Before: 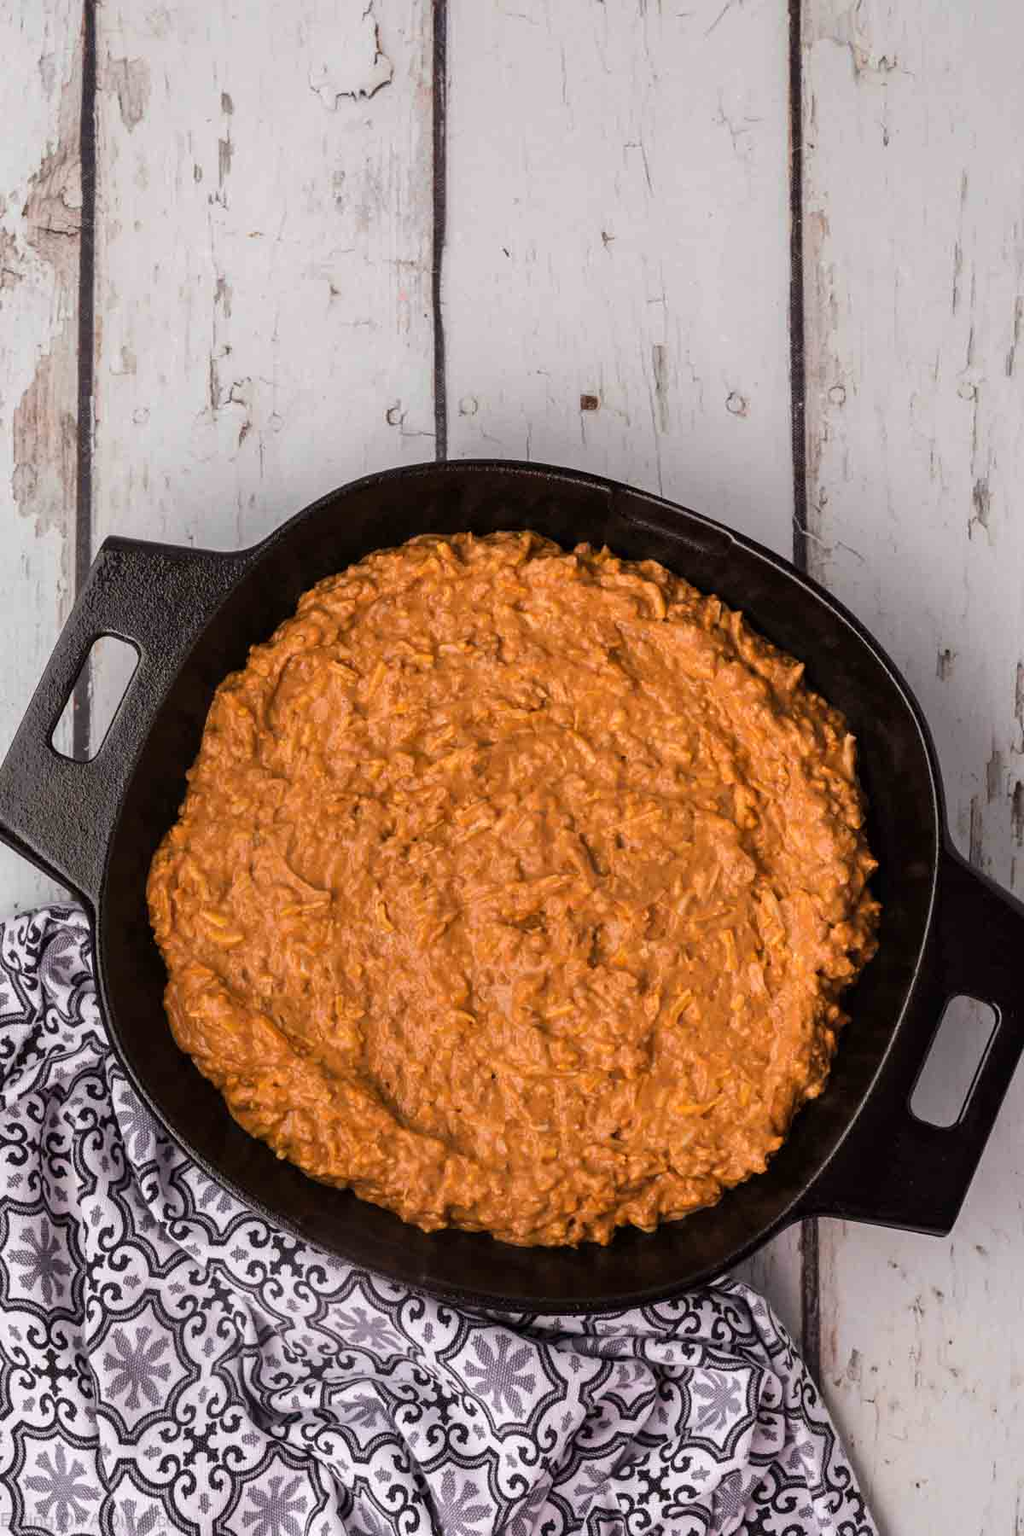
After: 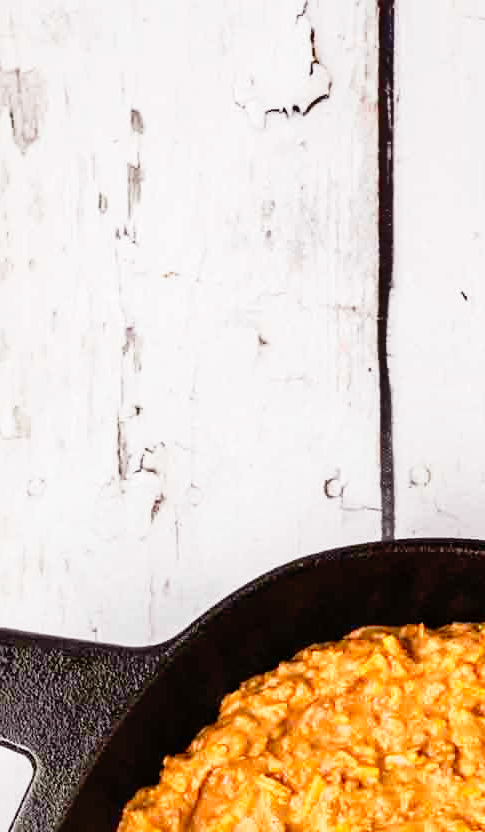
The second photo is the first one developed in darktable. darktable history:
shadows and highlights: white point adjustment 0.042, soften with gaussian
base curve: curves: ch0 [(0, 0) (0.012, 0.01) (0.073, 0.168) (0.31, 0.711) (0.645, 0.957) (1, 1)], preserve colors none
crop and rotate: left 10.819%, top 0.047%, right 48.689%, bottom 53.711%
